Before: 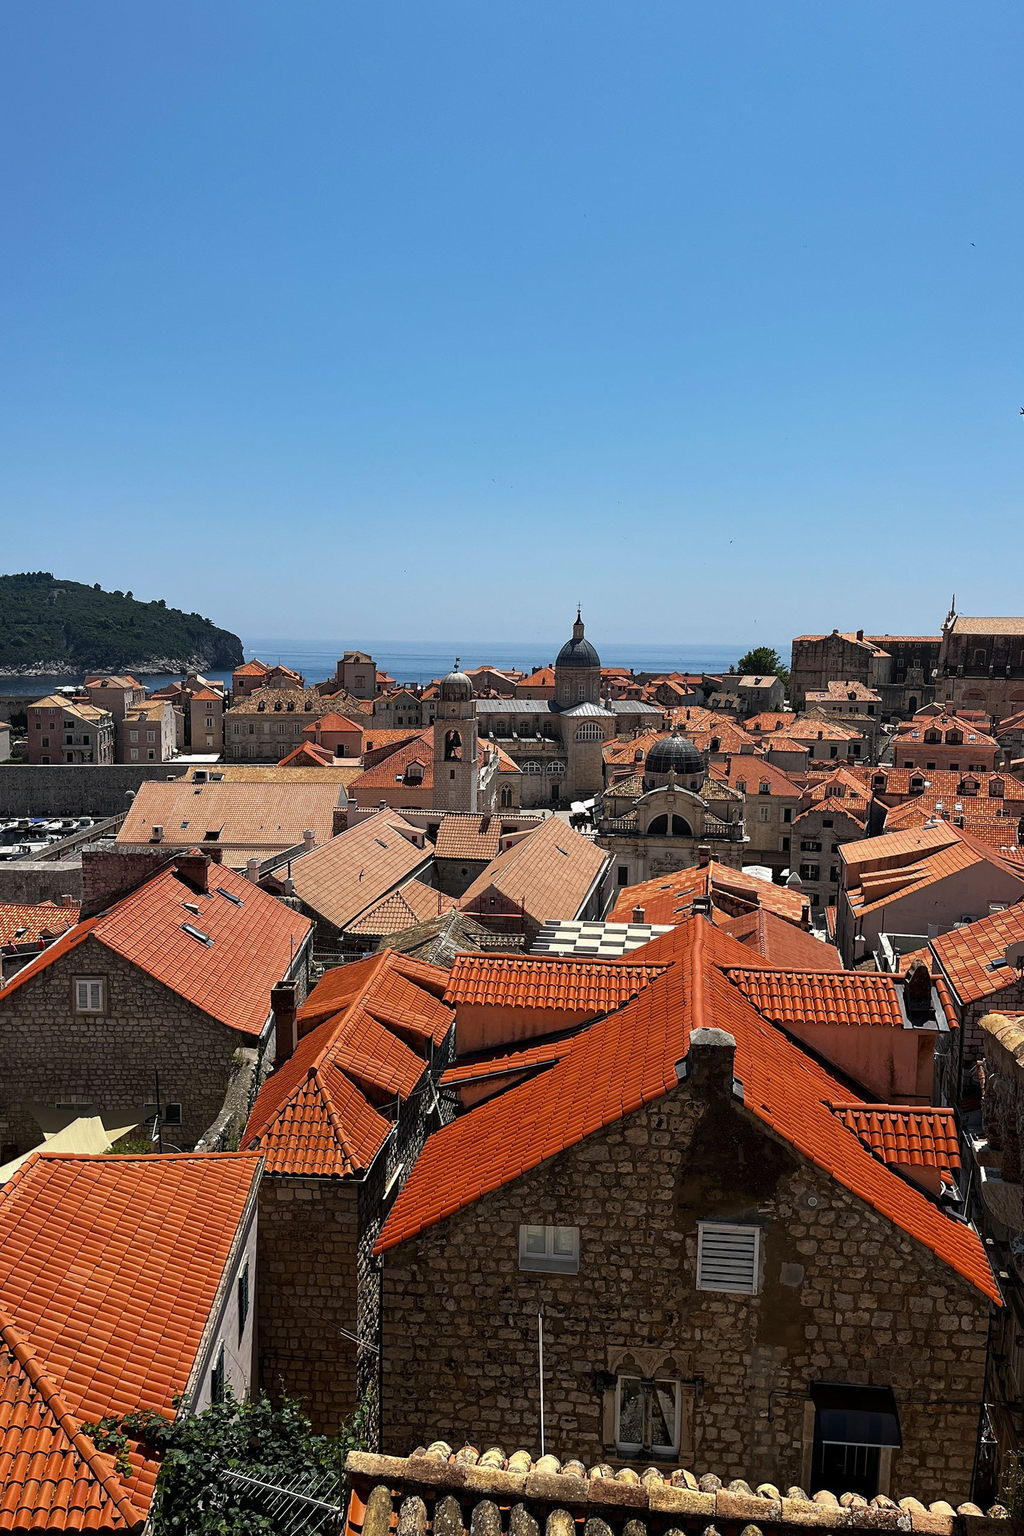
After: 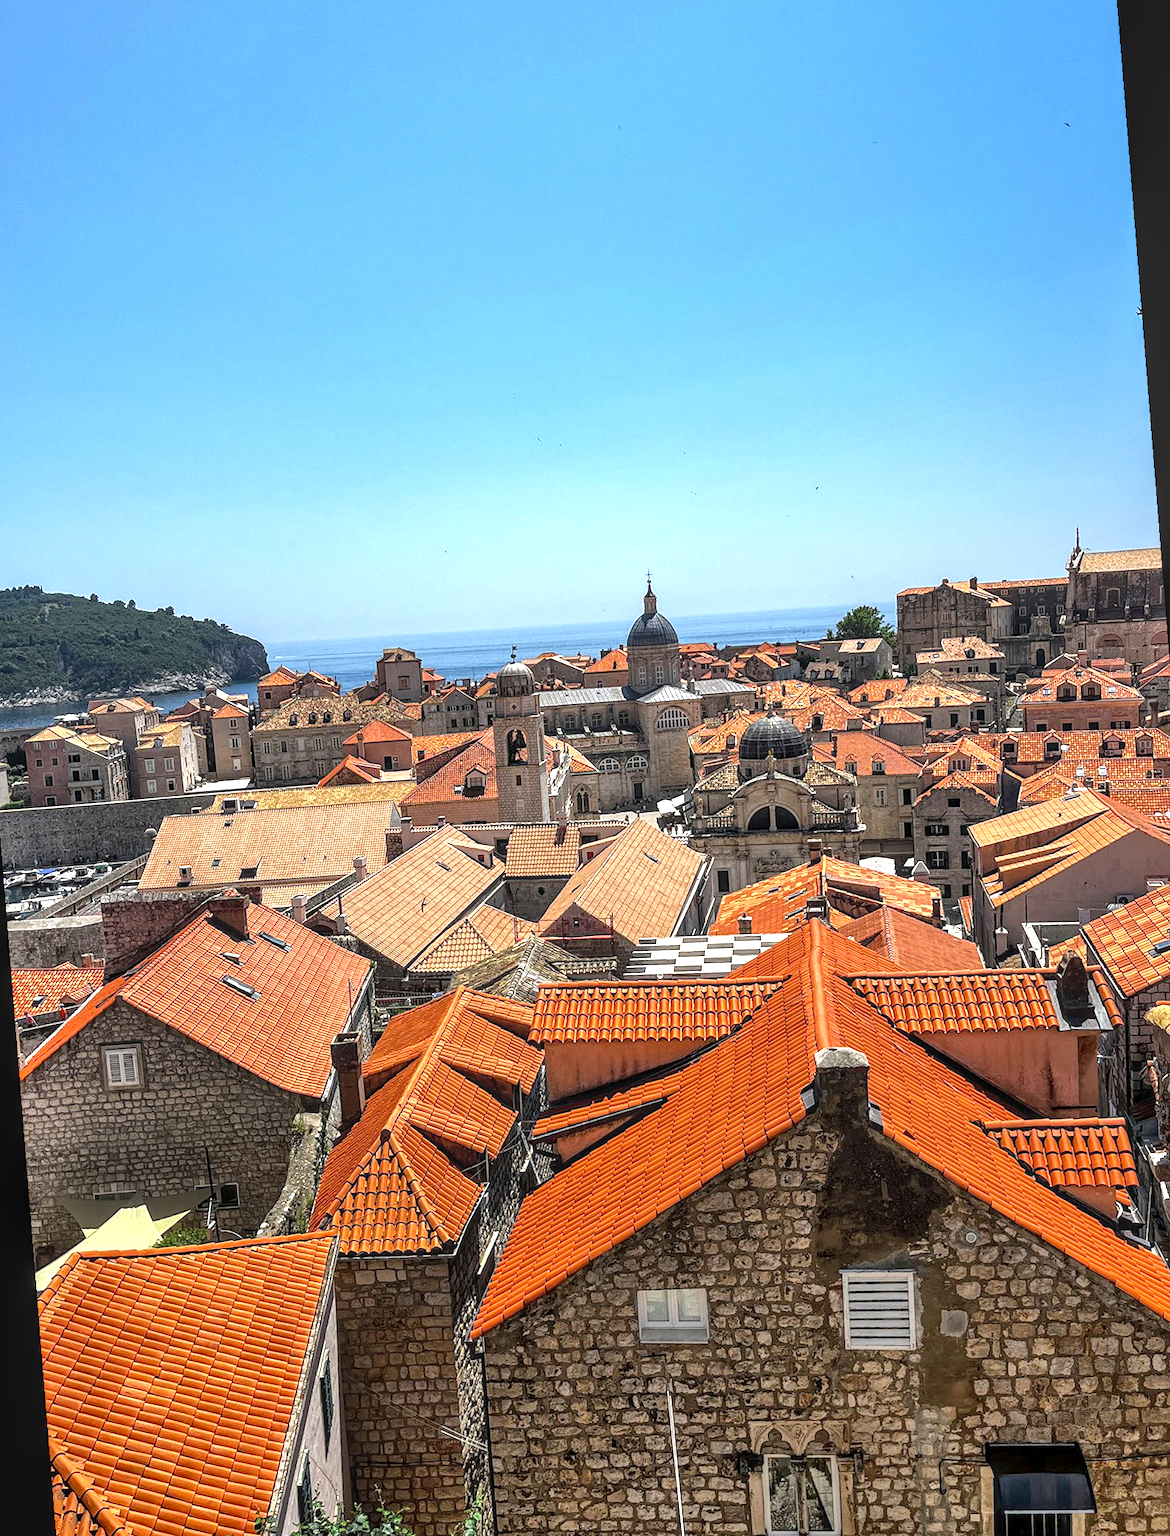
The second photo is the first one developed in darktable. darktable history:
shadows and highlights: shadows 75, highlights -25, soften with gaussian
rotate and perspective: rotation -4.57°, crop left 0.054, crop right 0.944, crop top 0.087, crop bottom 0.914
color zones: curves: ch2 [(0, 0.5) (0.143, 0.517) (0.286, 0.571) (0.429, 0.522) (0.571, 0.5) (0.714, 0.5) (0.857, 0.5) (1, 0.5)]
exposure: exposure 1 EV, compensate highlight preservation false
local contrast: highlights 0%, shadows 0%, detail 133%
